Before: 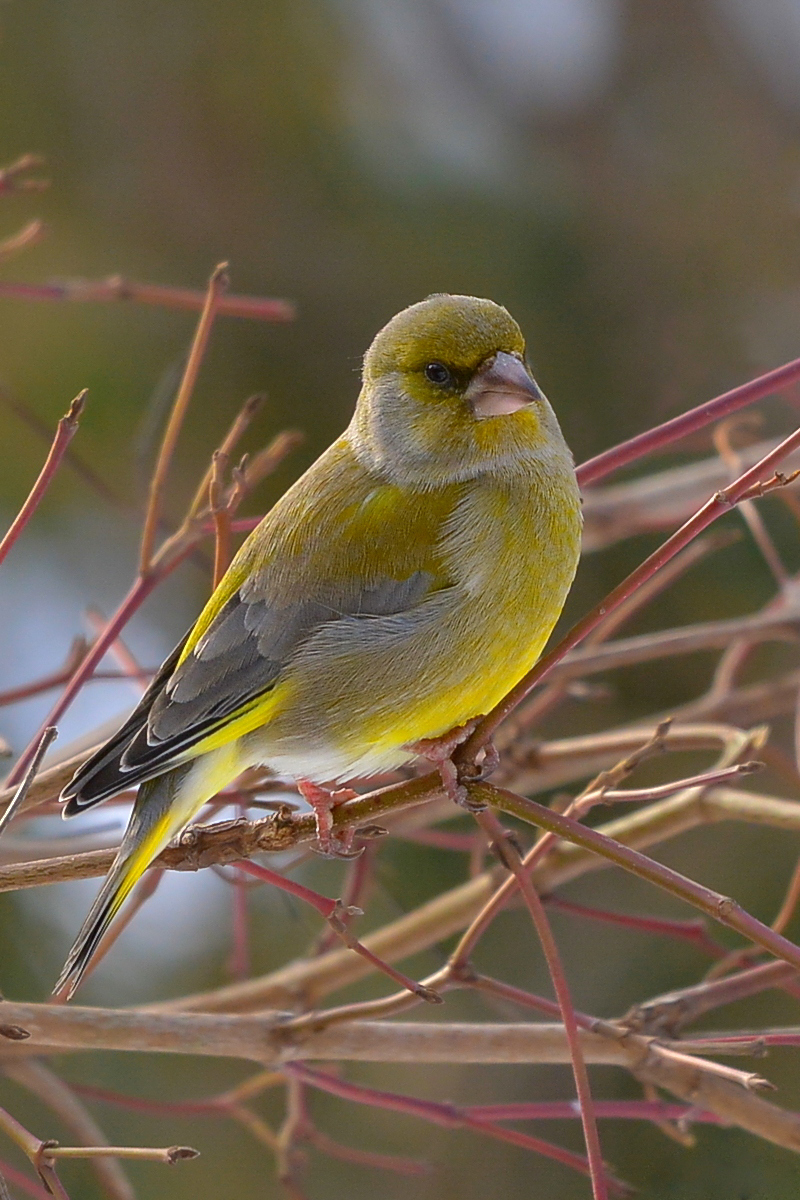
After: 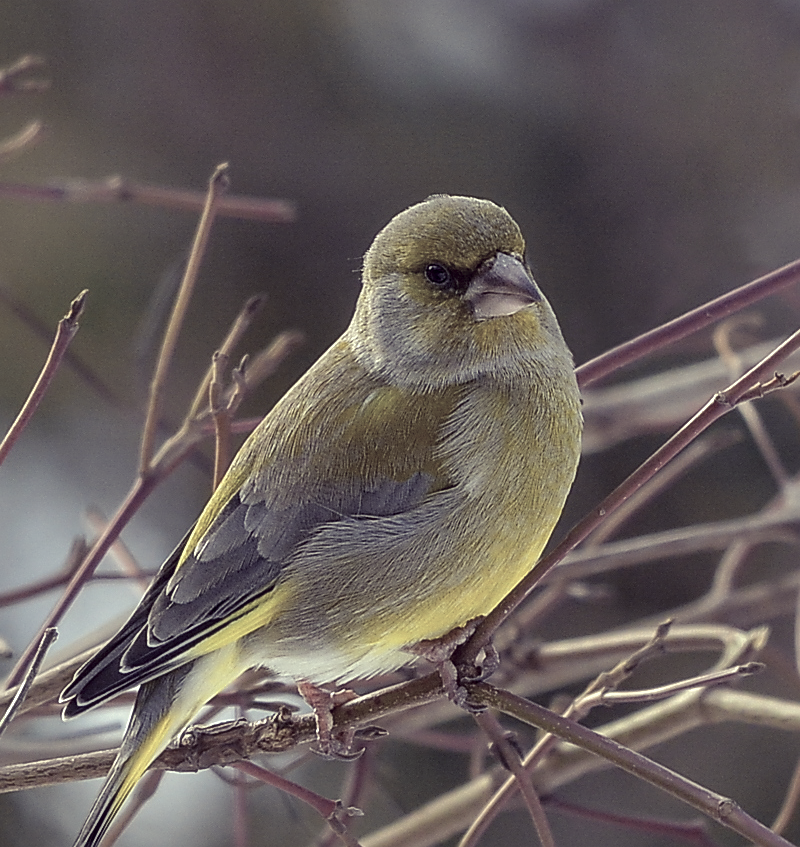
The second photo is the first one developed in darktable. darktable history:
crop and rotate: top 8.283%, bottom 21.081%
sharpen: on, module defaults
color correction: highlights a* -20.92, highlights b* 20.46, shadows a* 19.77, shadows b* -20.11, saturation 0.381
color balance rgb: shadows lift › luminance -29.159%, shadows lift › chroma 14.687%, shadows lift › hue 271.72°, highlights gain › chroma 3.02%, highlights gain › hue 60.09°, perceptual saturation grading › global saturation 0.38%, global vibrance 16.843%, saturation formula JzAzBz (2021)
local contrast: on, module defaults
